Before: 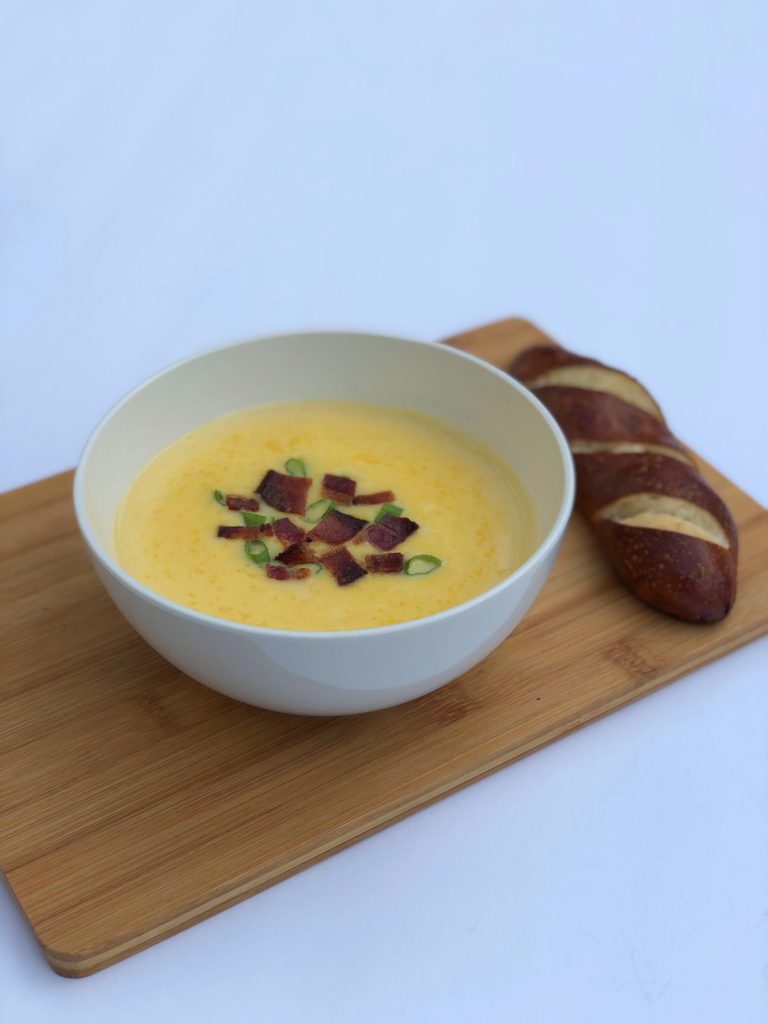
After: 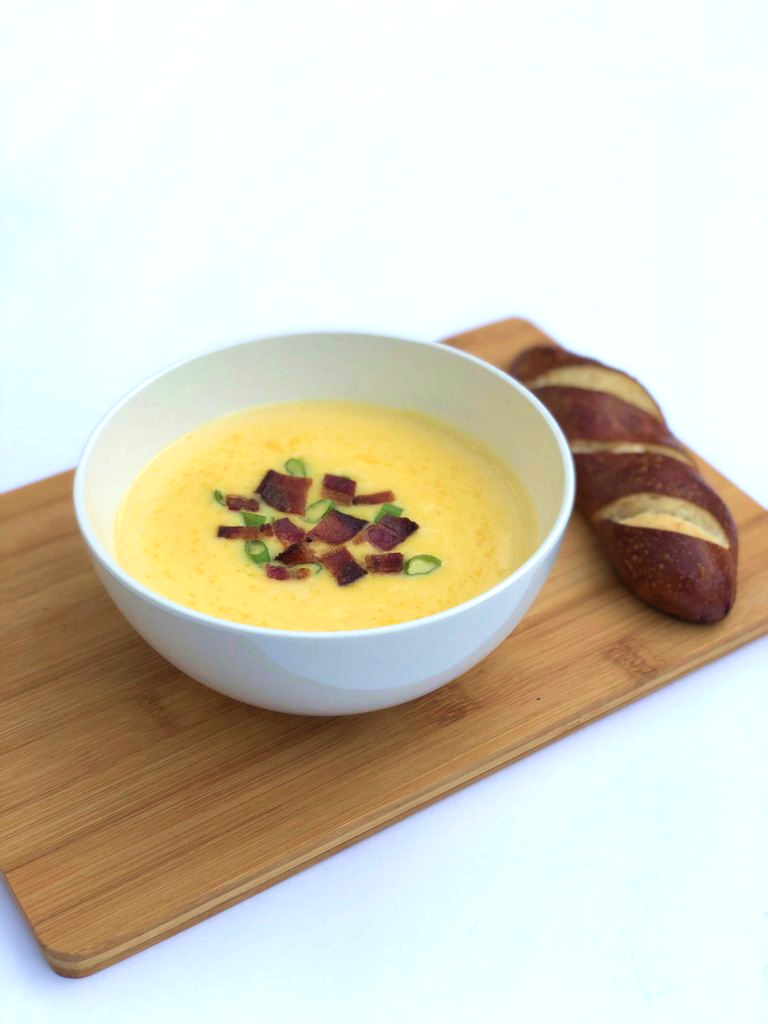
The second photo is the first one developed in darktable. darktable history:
velvia: on, module defaults
exposure: black level correction 0, exposure 0.691 EV, compensate exposure bias true, compensate highlight preservation false
